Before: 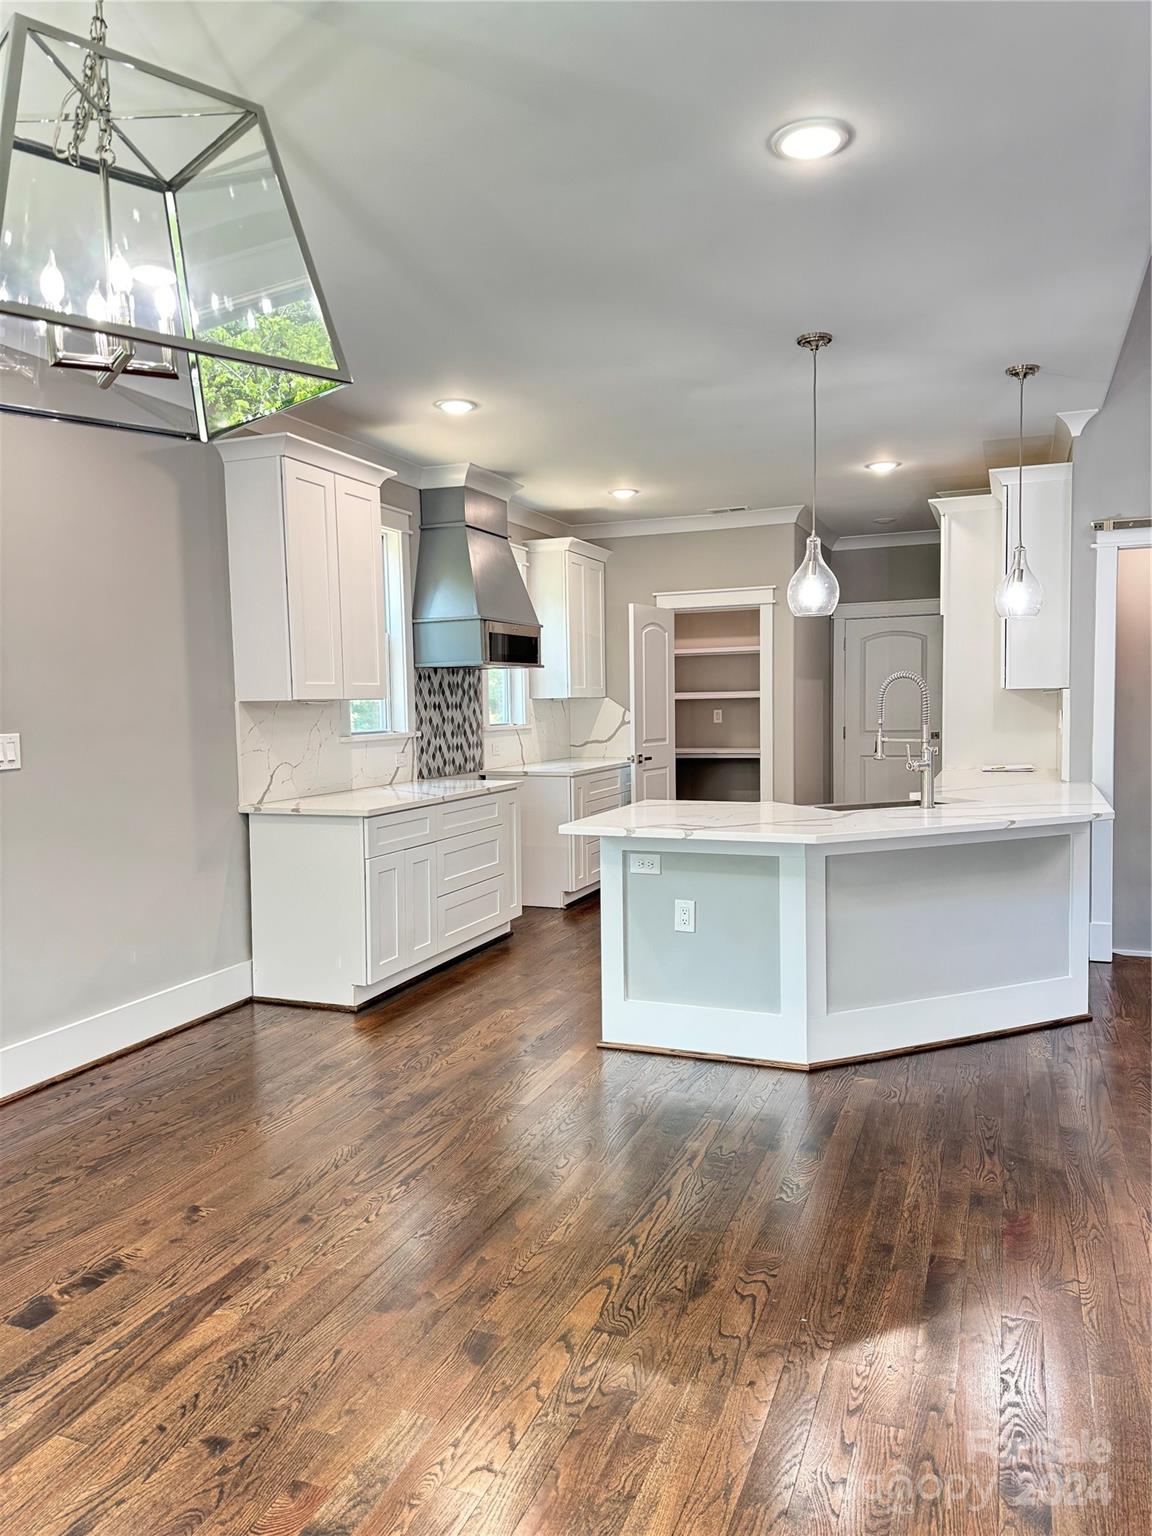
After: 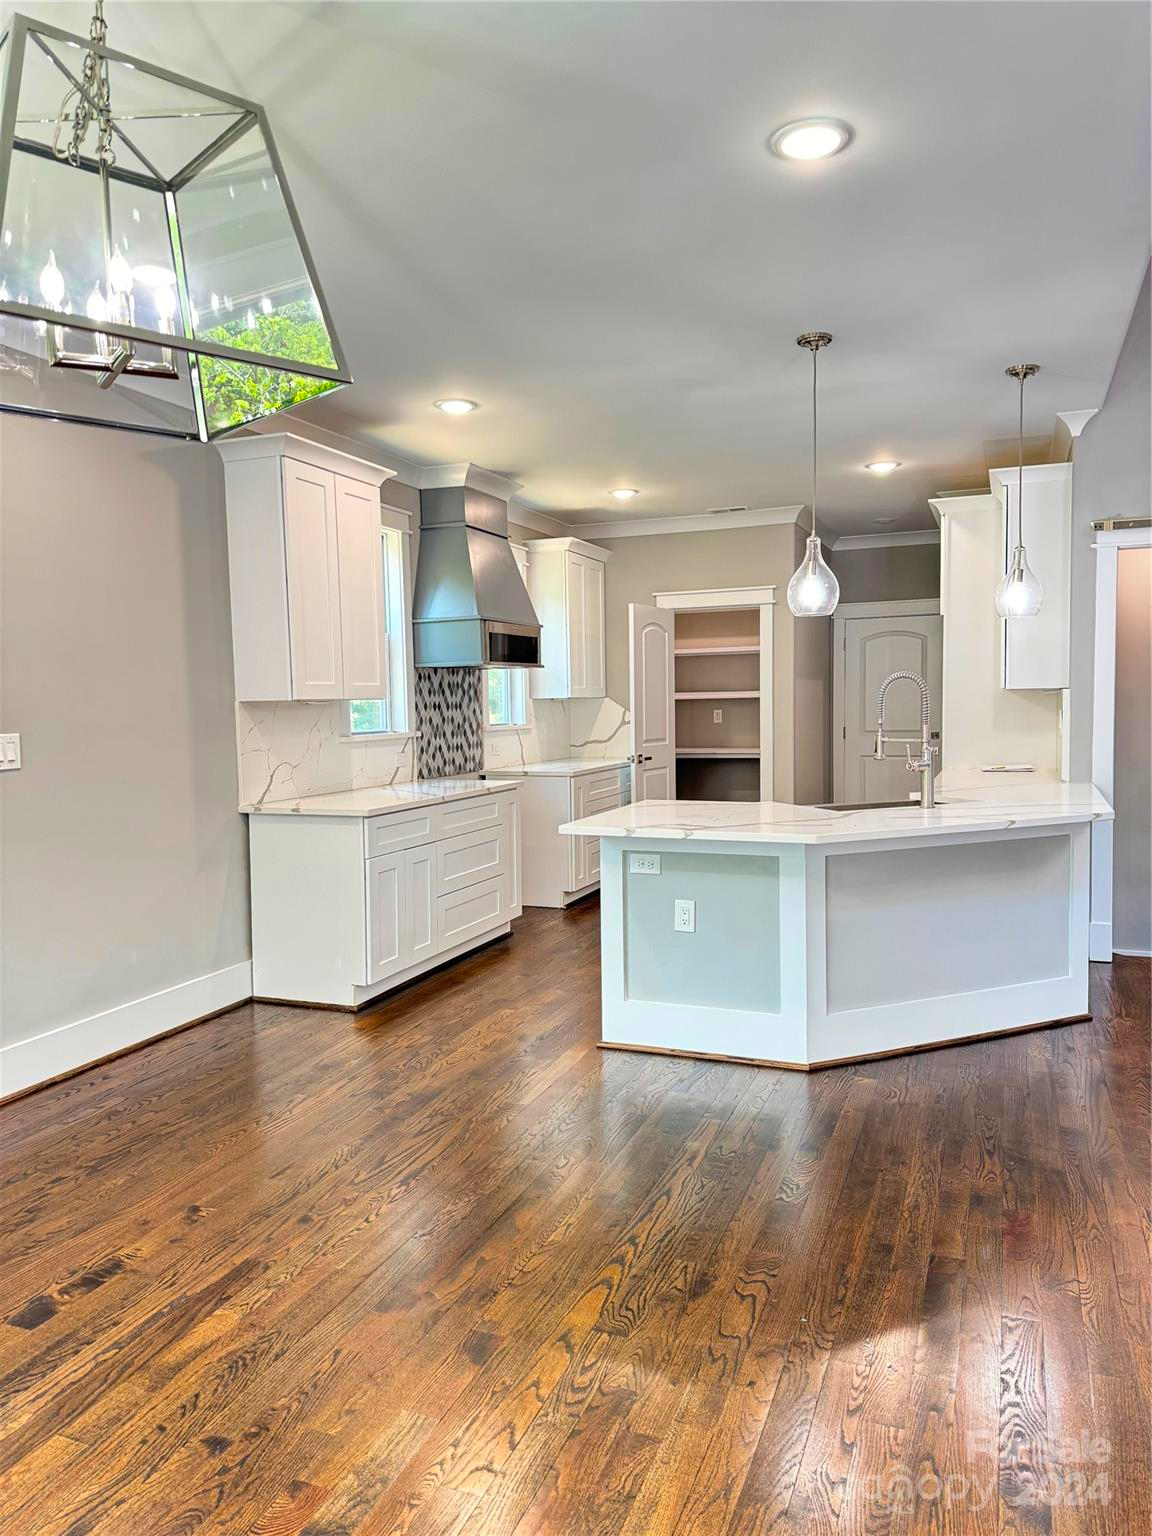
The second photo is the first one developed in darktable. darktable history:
color balance rgb: linear chroma grading › shadows -30.409%, linear chroma grading › global chroma 35.219%, perceptual saturation grading › global saturation 10.561%, global vibrance 3.48%
